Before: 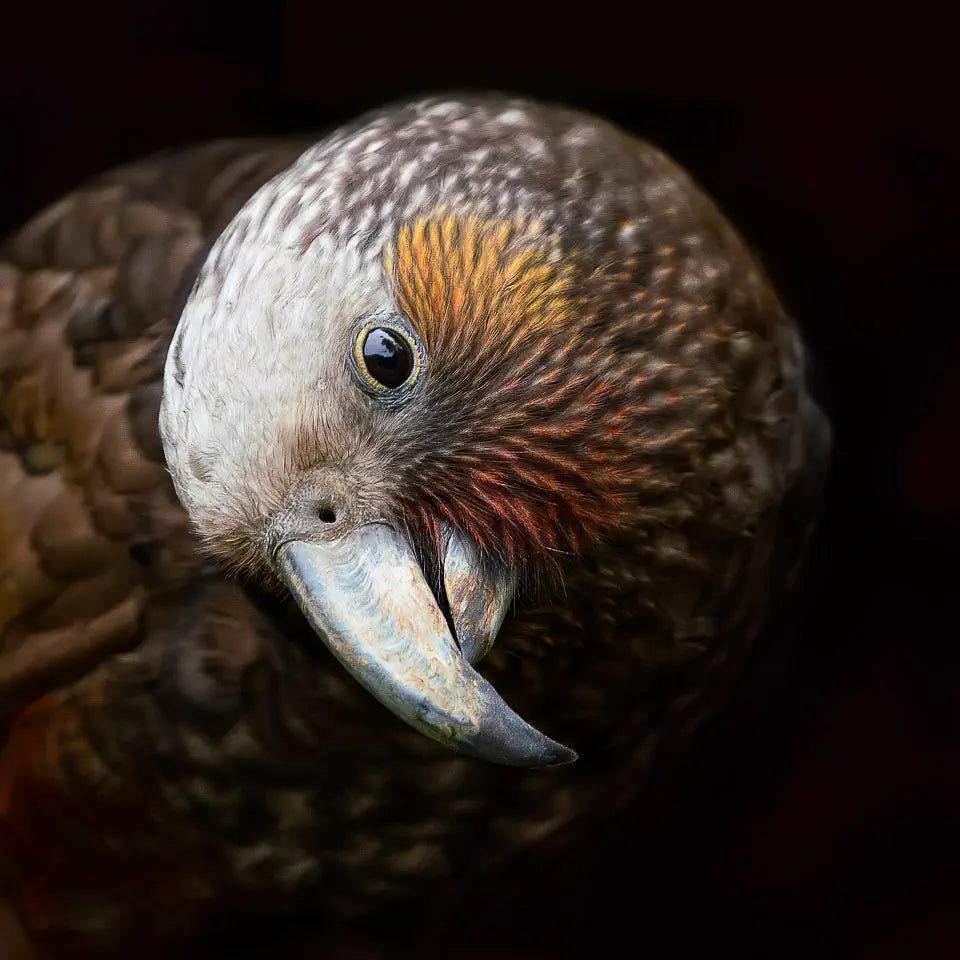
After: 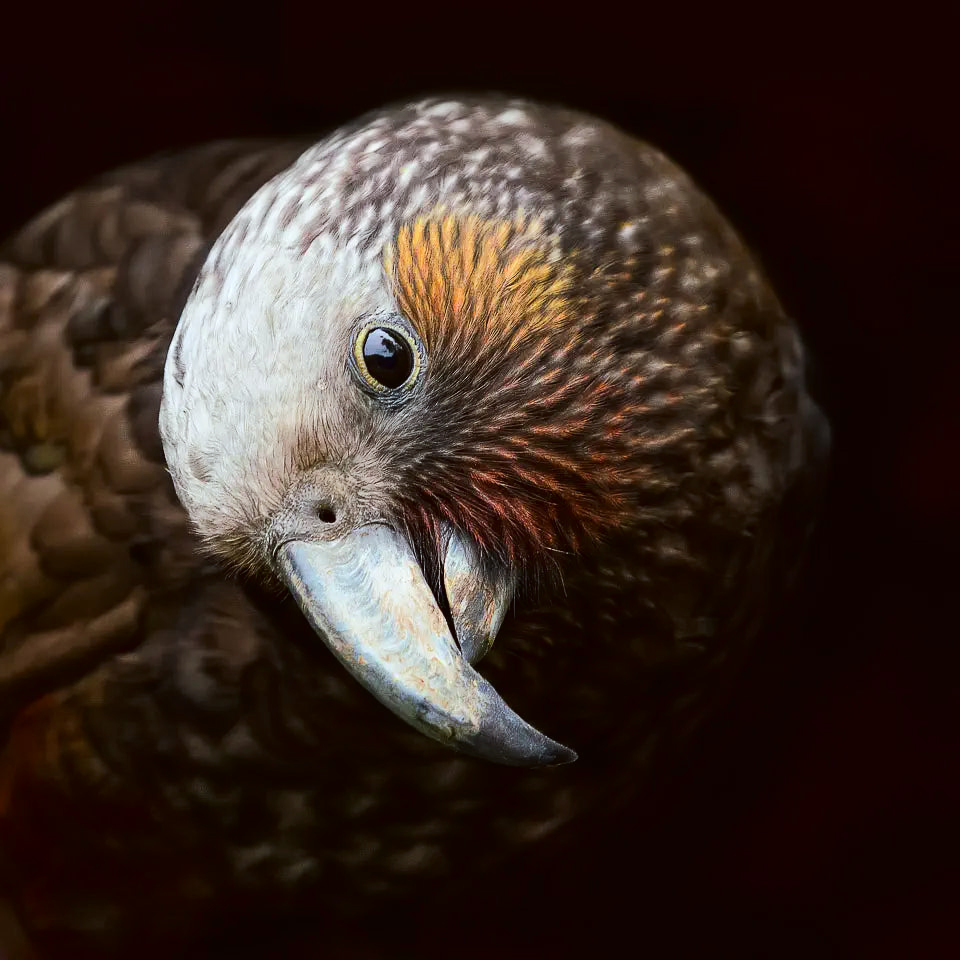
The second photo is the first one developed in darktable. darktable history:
sharpen: radius 2.86, amount 0.883, threshold 47.31
color correction: highlights a* -2.91, highlights b* -2.37, shadows a* 2.43, shadows b* 2.65
tone curve: curves: ch0 [(0, 0.01) (0.037, 0.032) (0.131, 0.108) (0.275, 0.256) (0.483, 0.512) (0.61, 0.665) (0.696, 0.742) (0.792, 0.819) (0.911, 0.925) (0.997, 0.995)]; ch1 [(0, 0) (0.308, 0.29) (0.425, 0.411) (0.492, 0.488) (0.505, 0.503) (0.527, 0.531) (0.568, 0.594) (0.683, 0.702) (0.746, 0.77) (1, 1)]; ch2 [(0, 0) (0.246, 0.233) (0.36, 0.352) (0.415, 0.415) (0.485, 0.487) (0.502, 0.504) (0.525, 0.523) (0.539, 0.553) (0.587, 0.594) (0.636, 0.652) (0.711, 0.729) (0.845, 0.855) (0.998, 0.977)], color space Lab, linked channels, preserve colors none
